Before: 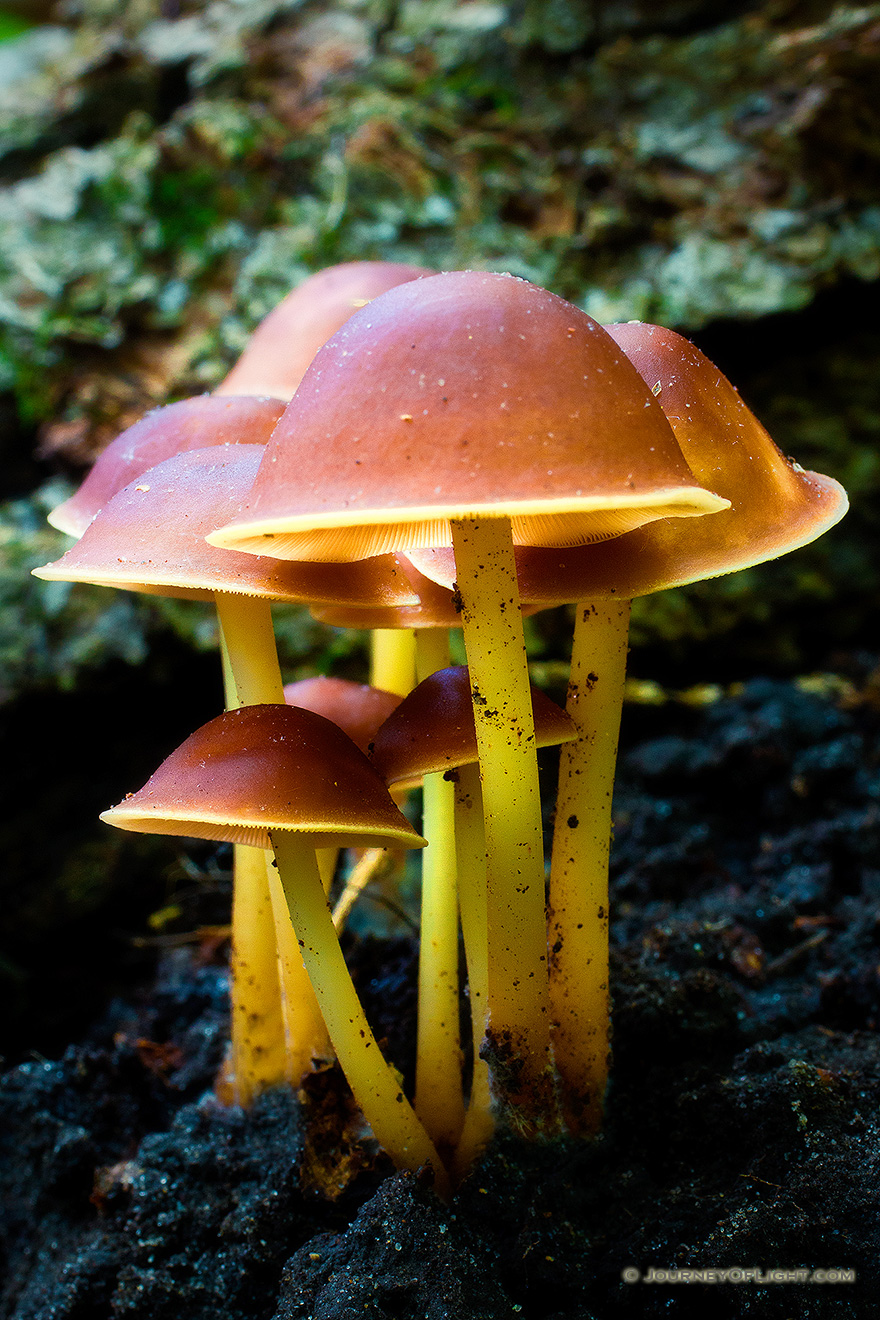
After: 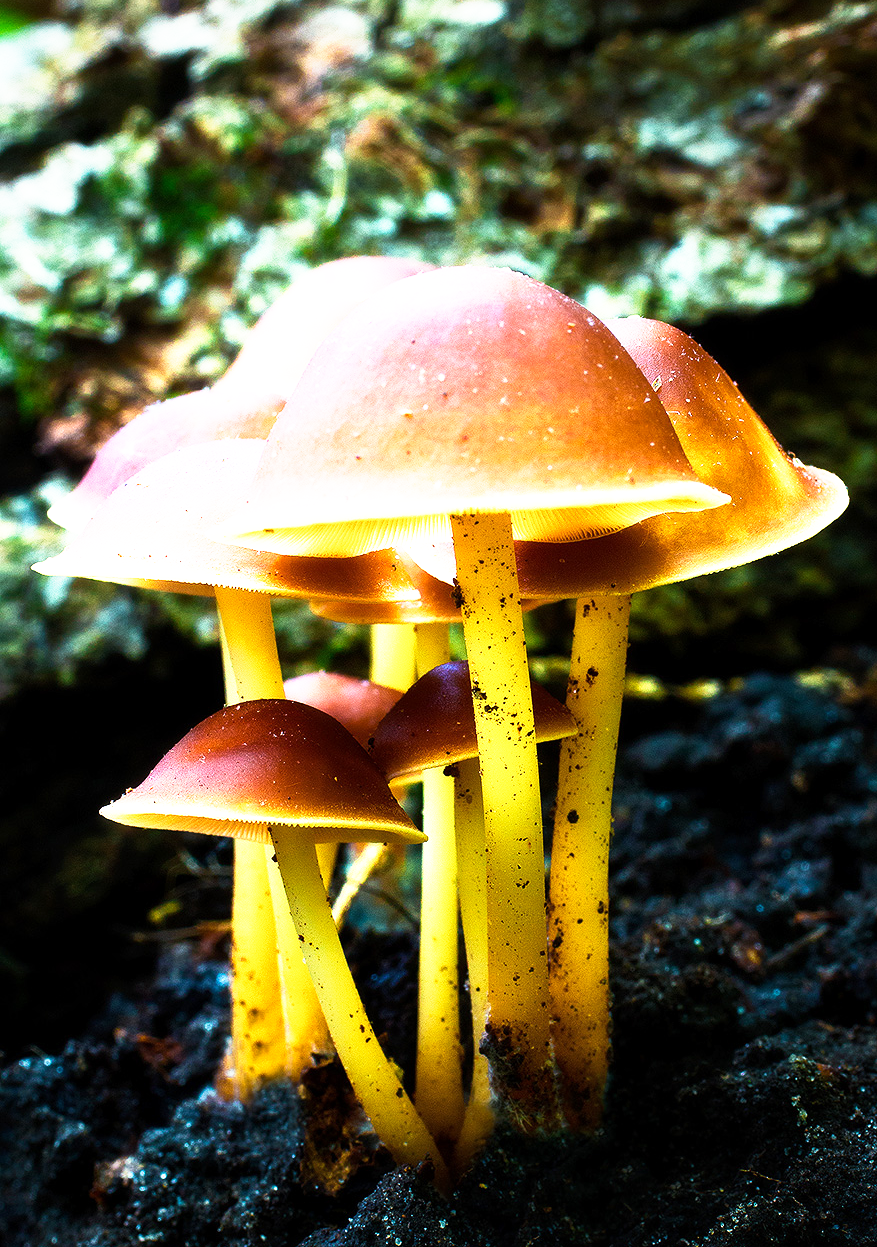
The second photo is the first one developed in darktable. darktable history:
local contrast: mode bilateral grid, contrast 10, coarseness 25, detail 110%, midtone range 0.2
tone equalizer: -8 EV -0.75 EV, -7 EV -0.7 EV, -6 EV -0.6 EV, -5 EV -0.4 EV, -3 EV 0.4 EV, -2 EV 0.6 EV, -1 EV 0.7 EV, +0 EV 0.75 EV, edges refinement/feathering 500, mask exposure compensation -1.57 EV, preserve details no
base curve: curves: ch0 [(0, 0) (0.495, 0.917) (1, 1)], preserve colors none
crop: top 0.448%, right 0.264%, bottom 5.045%
